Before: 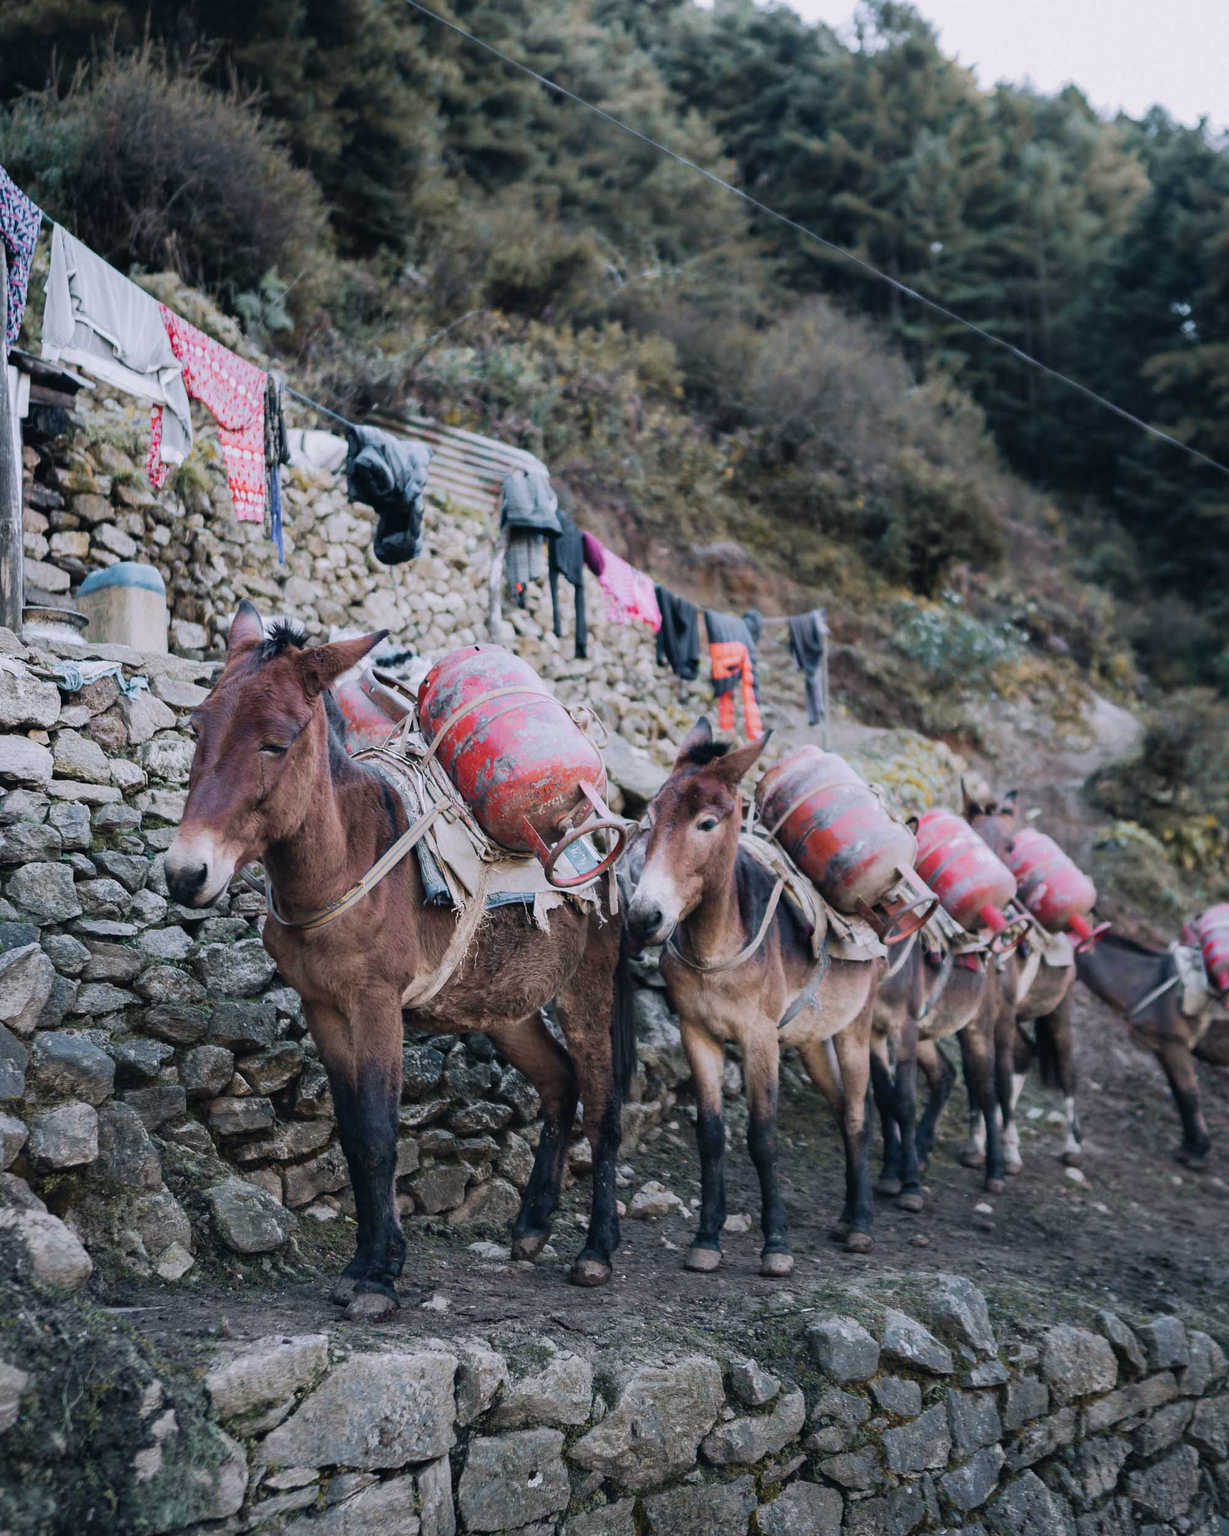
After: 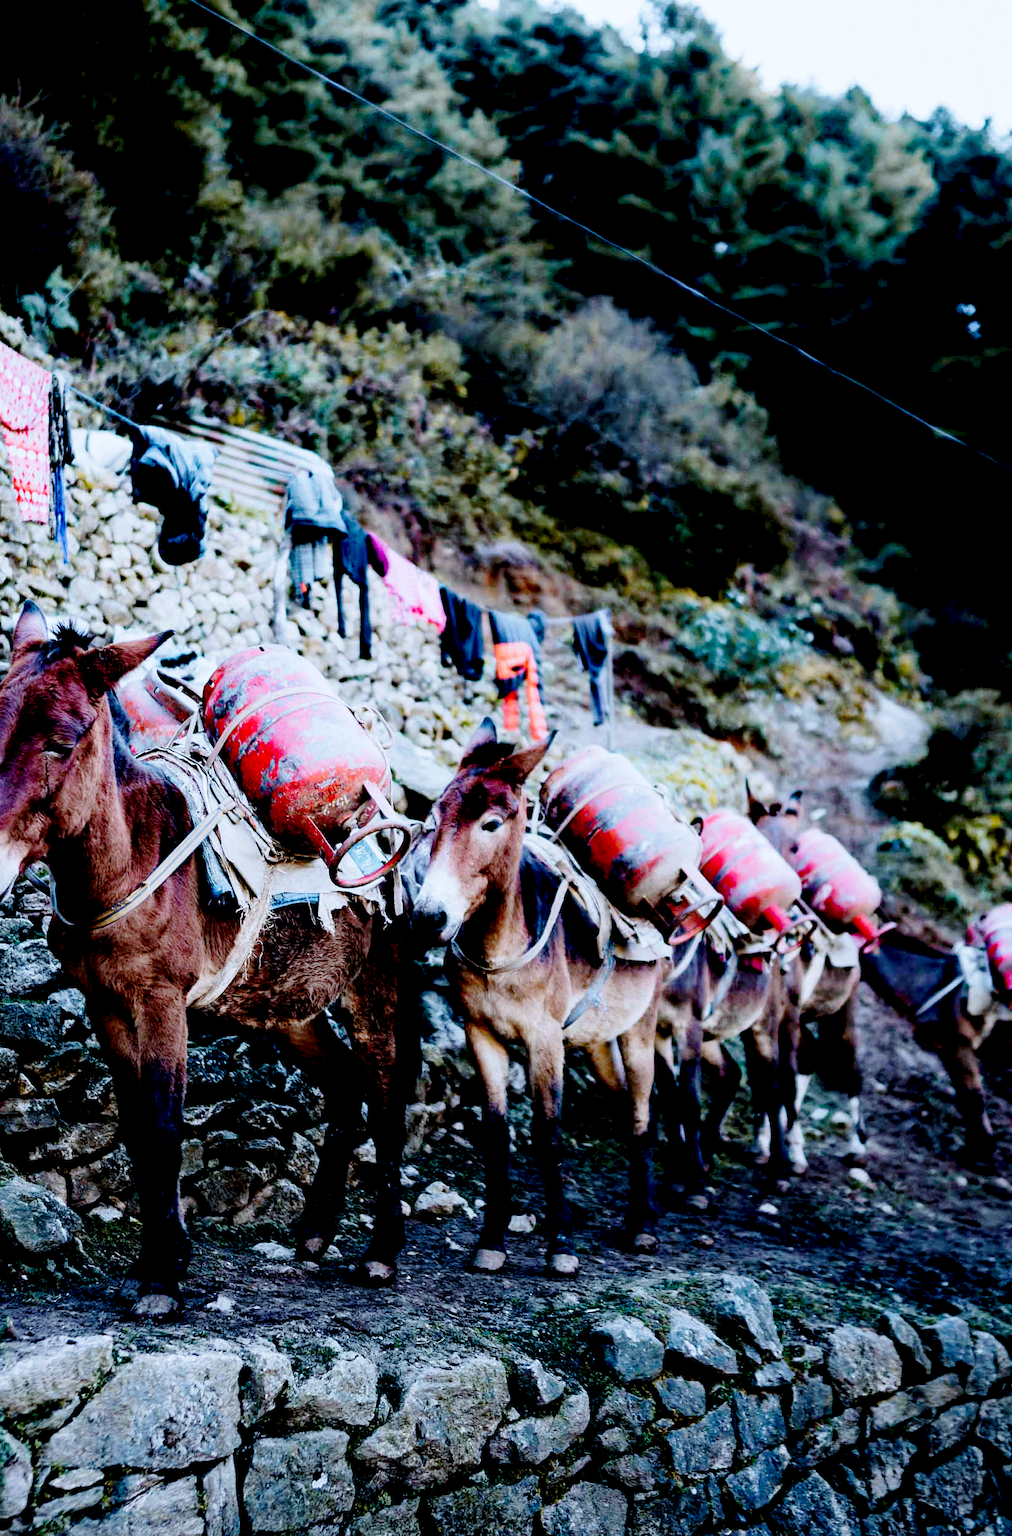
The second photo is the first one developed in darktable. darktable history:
exposure: black level correction 0.056, compensate highlight preservation false
color calibration: illuminant F (fluorescent), F source F9 (Cool White Deluxe 4150 K) – high CRI, x 0.374, y 0.373, temperature 4158.34 K
crop: left 17.582%, bottom 0.031%
base curve: curves: ch0 [(0, 0) (0.028, 0.03) (0.121, 0.232) (0.46, 0.748) (0.859, 0.968) (1, 1)], preserve colors none
